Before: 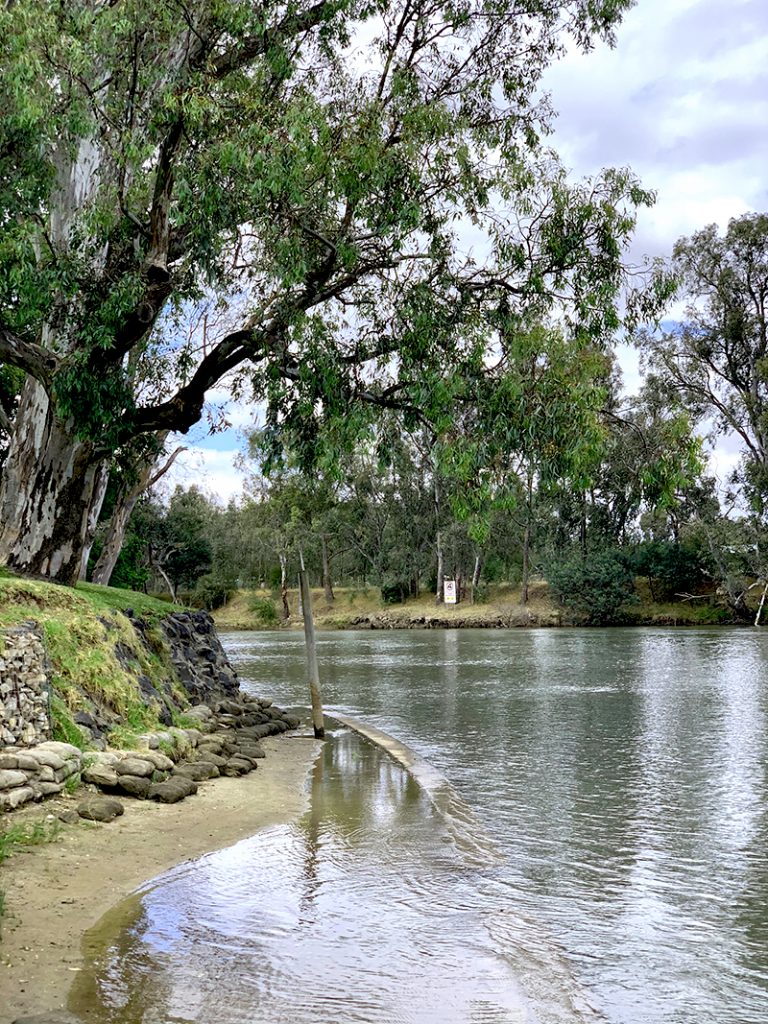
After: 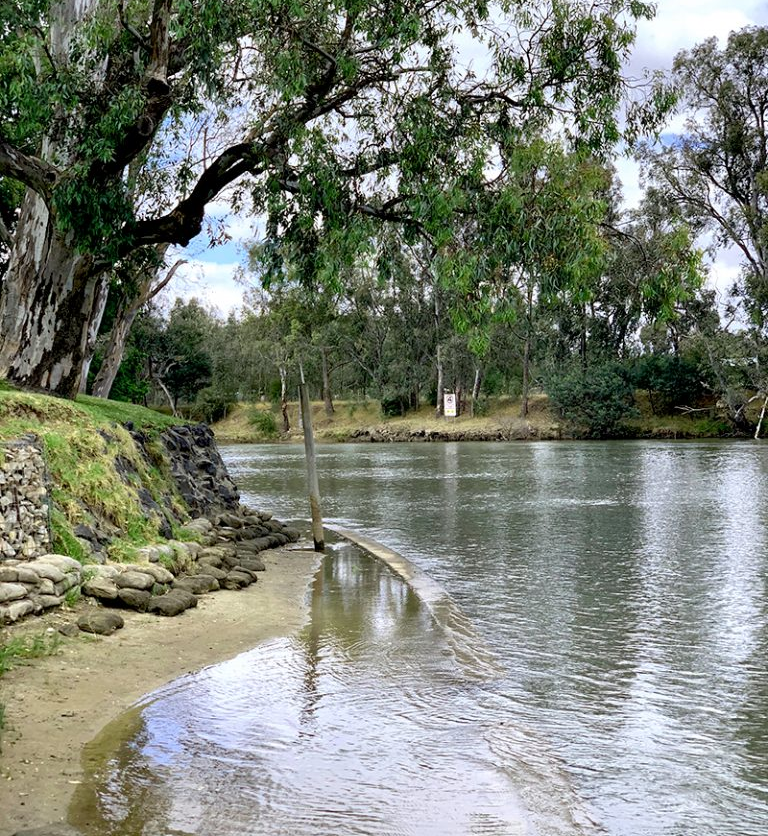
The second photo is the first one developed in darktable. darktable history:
crop and rotate: top 18.313%
